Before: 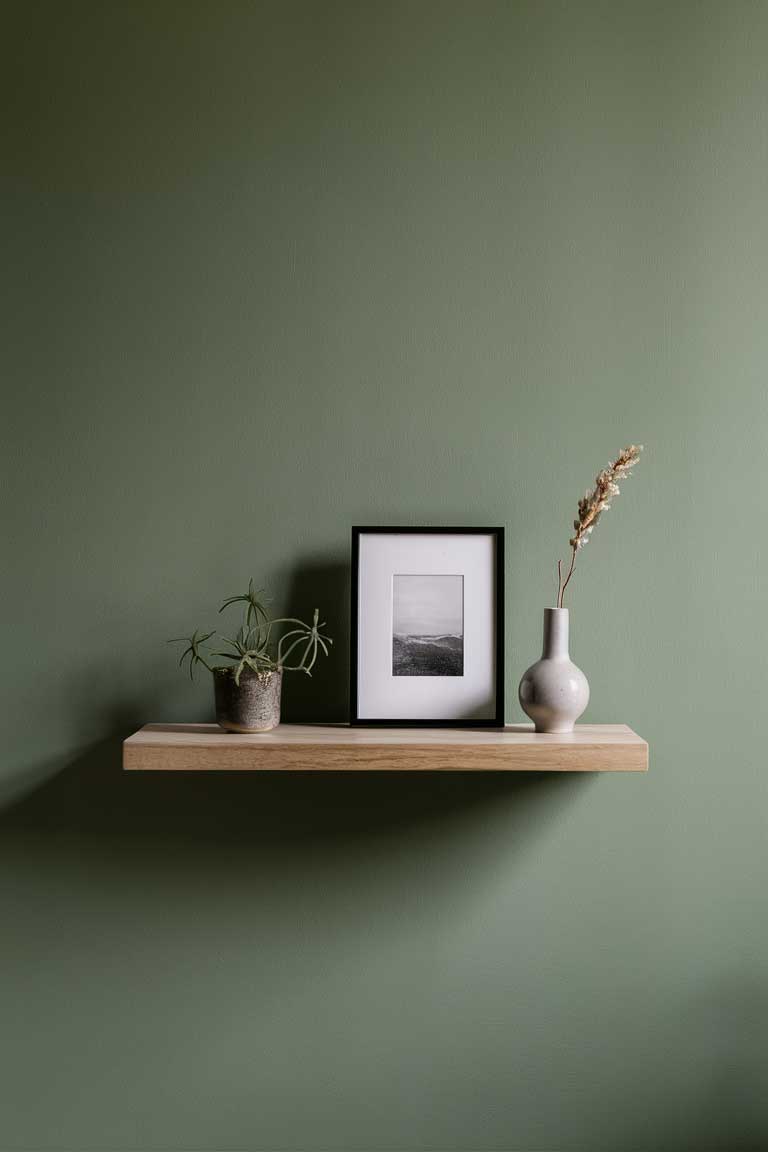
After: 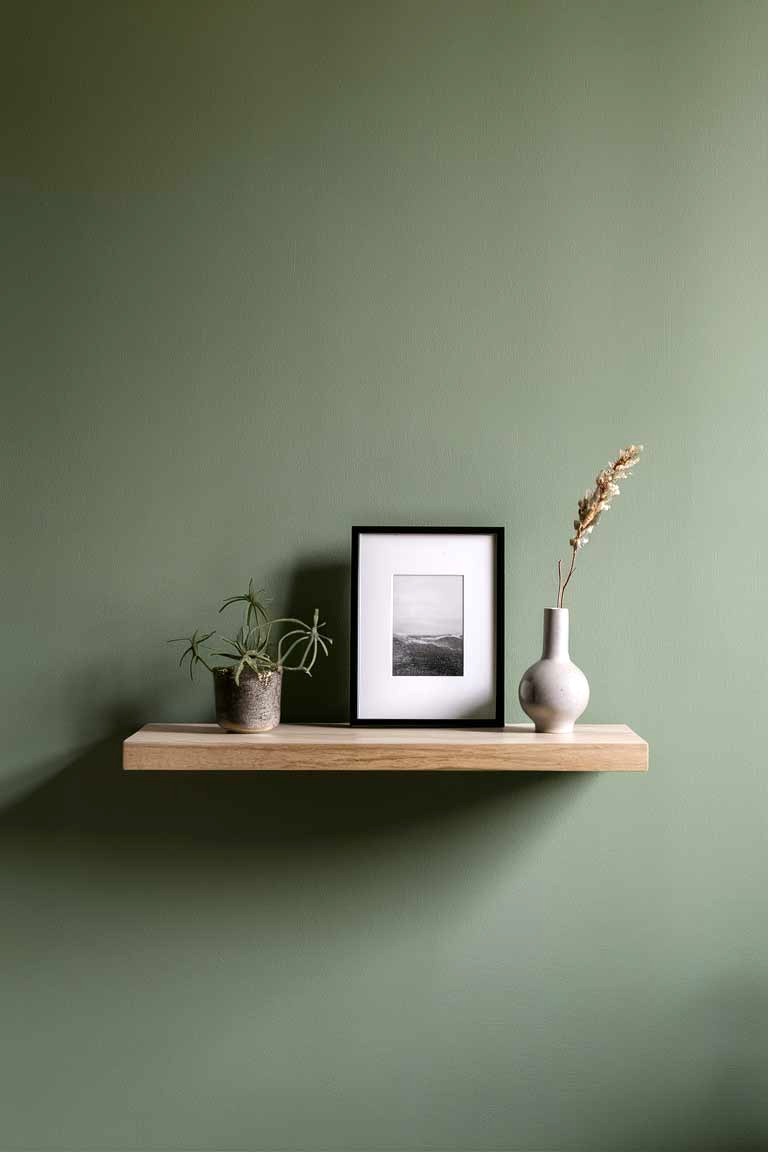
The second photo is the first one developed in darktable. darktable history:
exposure: black level correction 0.001, exposure 0.5 EV, compensate exposure bias true, compensate highlight preservation false
